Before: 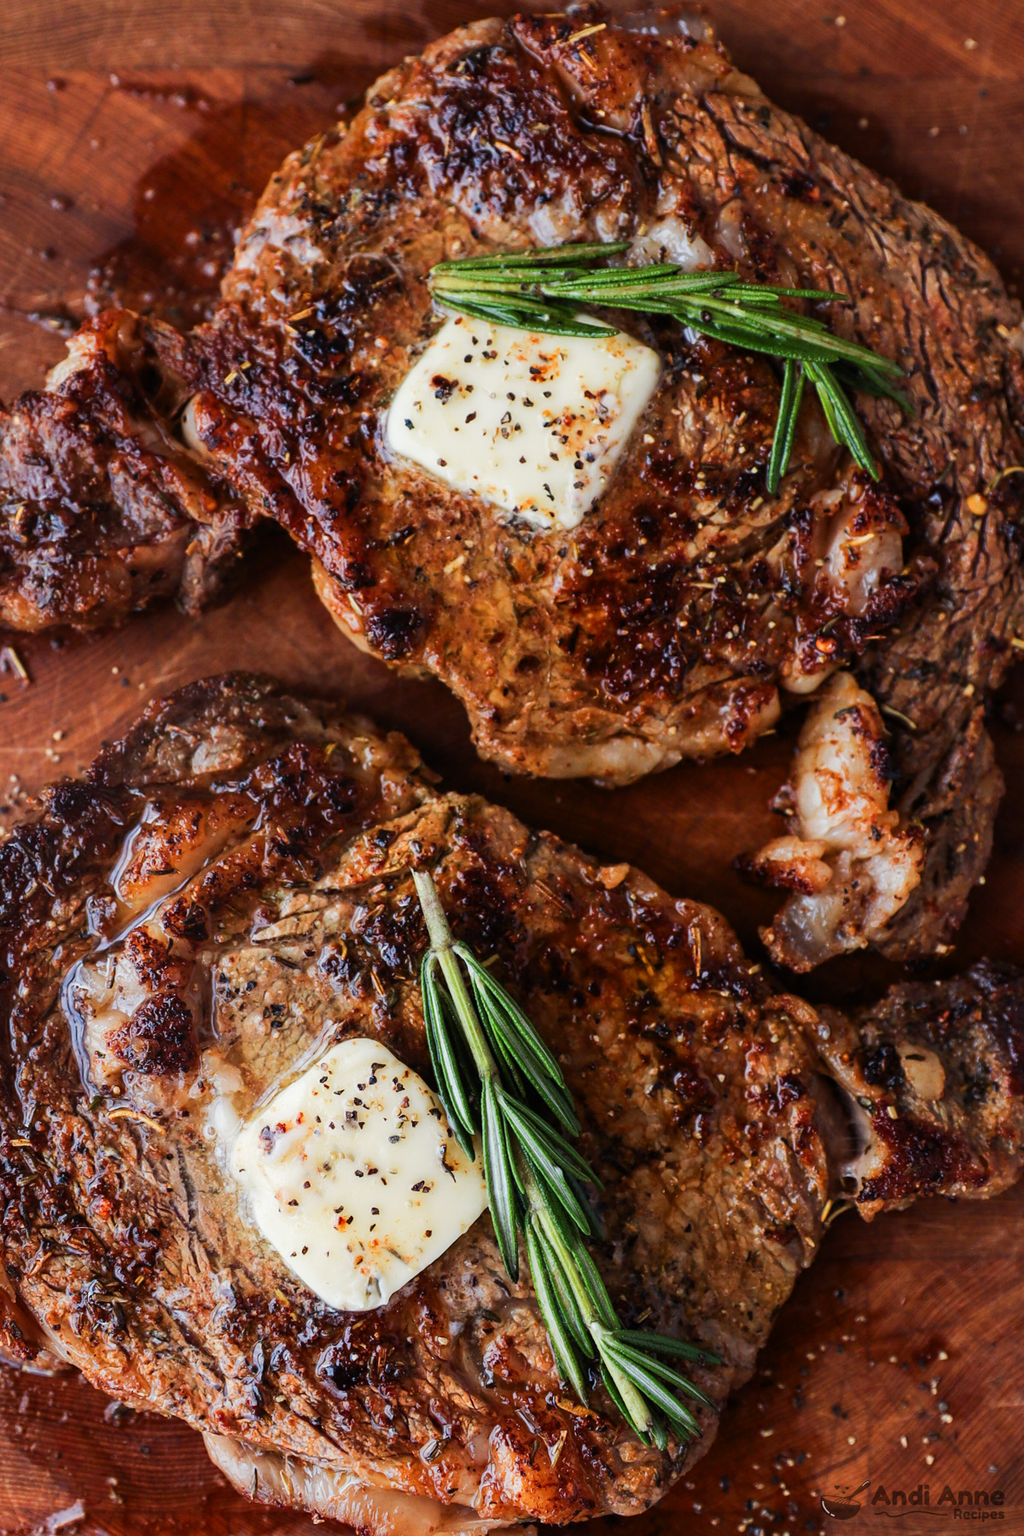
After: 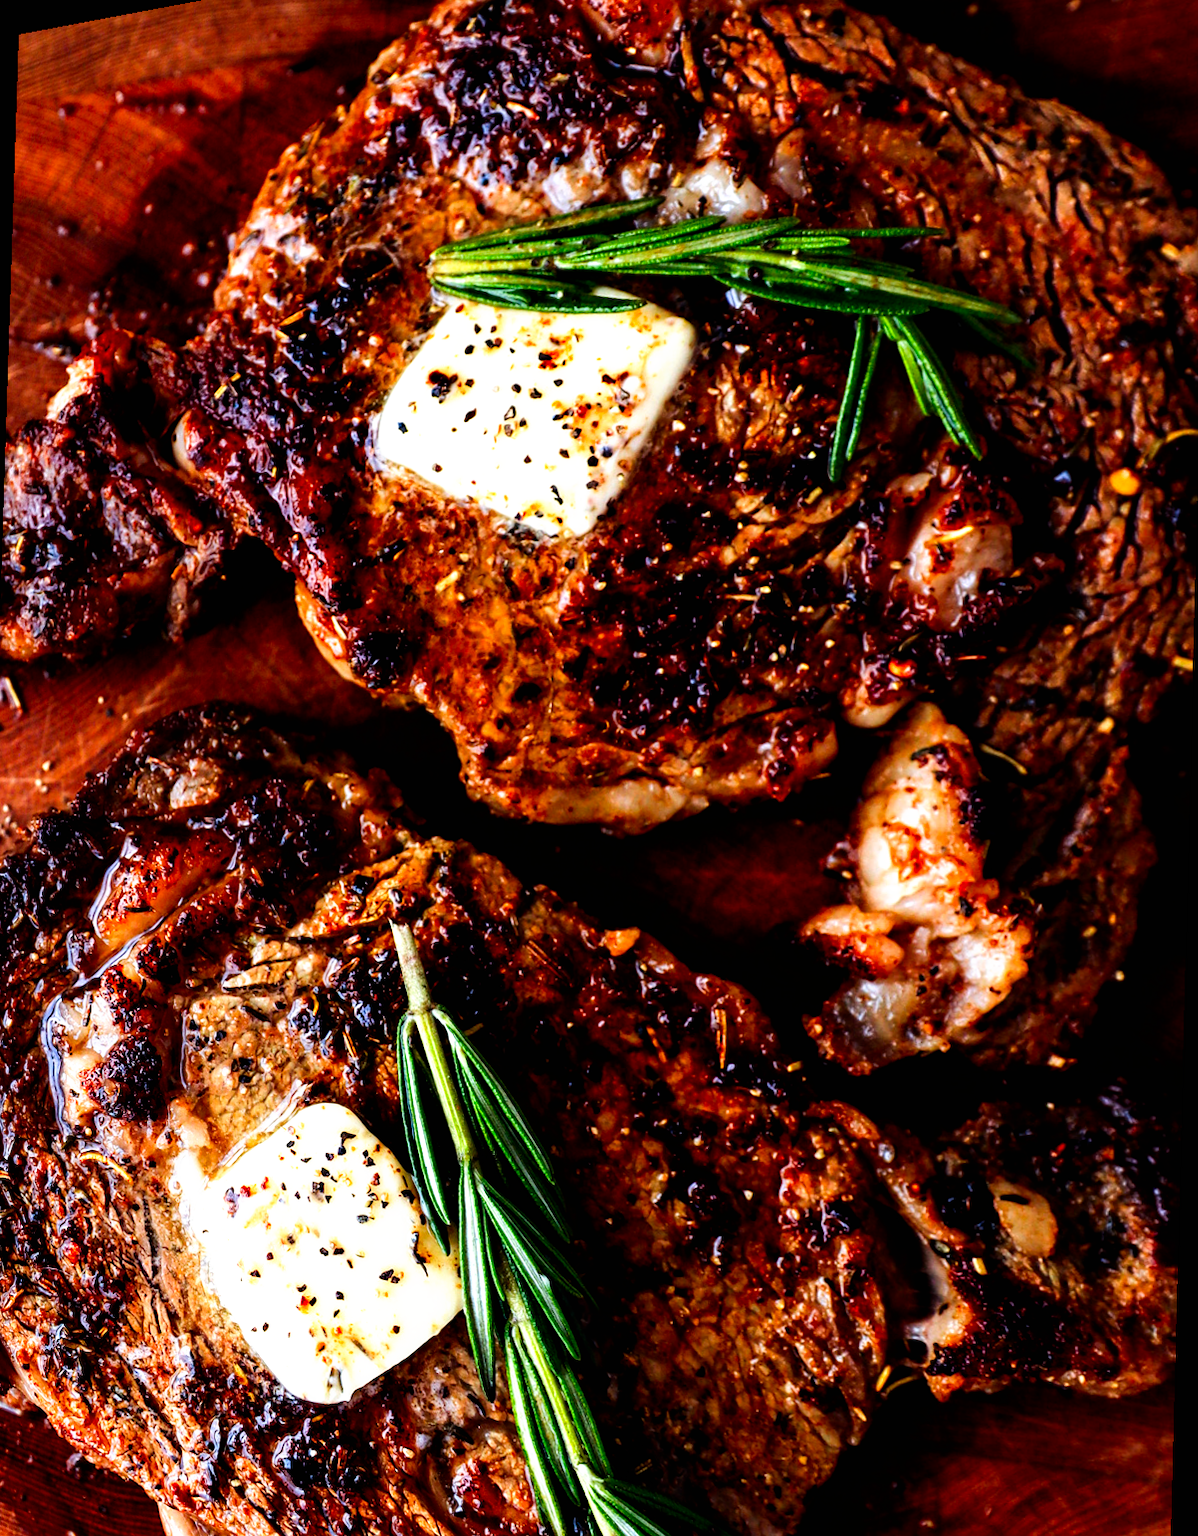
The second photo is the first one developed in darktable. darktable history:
rotate and perspective: rotation 1.69°, lens shift (vertical) -0.023, lens shift (horizontal) -0.291, crop left 0.025, crop right 0.988, crop top 0.092, crop bottom 0.842
filmic rgb: black relative exposure -8.2 EV, white relative exposure 2.2 EV, threshold 3 EV, hardness 7.11, latitude 85.74%, contrast 1.696, highlights saturation mix -4%, shadows ↔ highlights balance -2.69%, preserve chrominance no, color science v5 (2021), contrast in shadows safe, contrast in highlights safe, enable highlight reconstruction true
color contrast: green-magenta contrast 1.1, blue-yellow contrast 1.1, unbound 0
